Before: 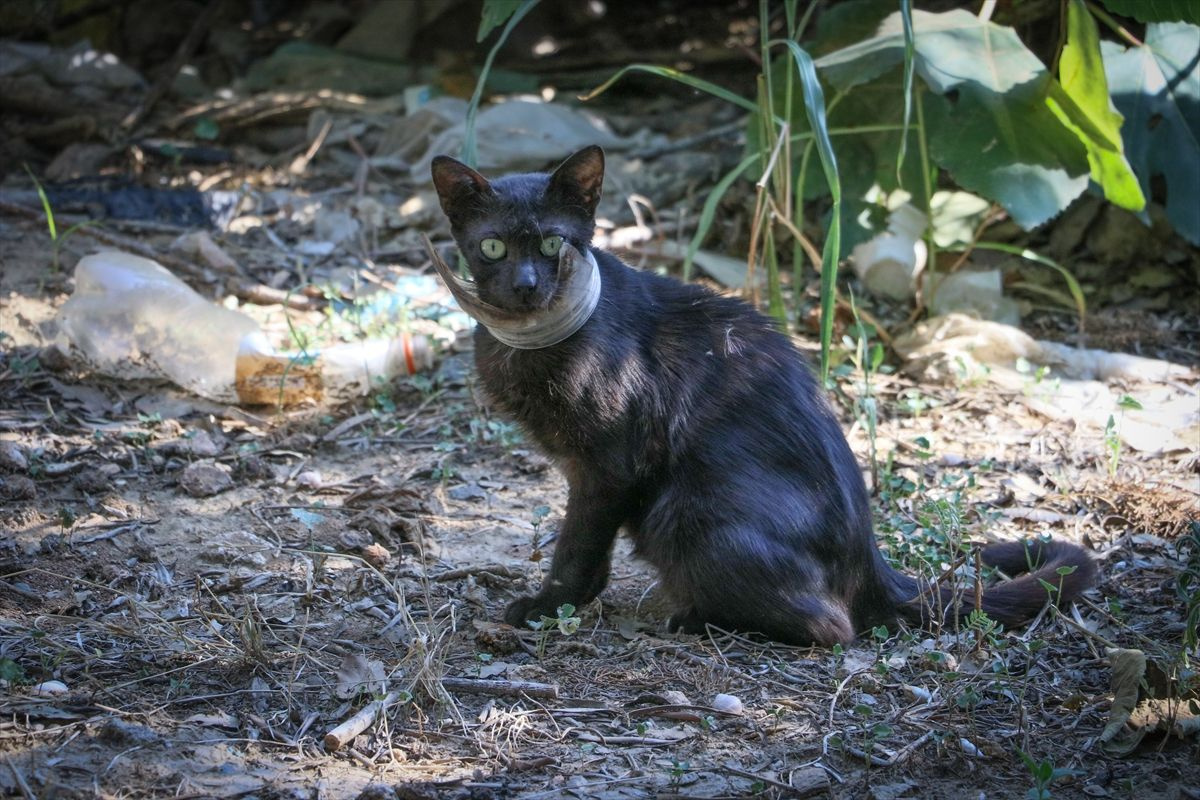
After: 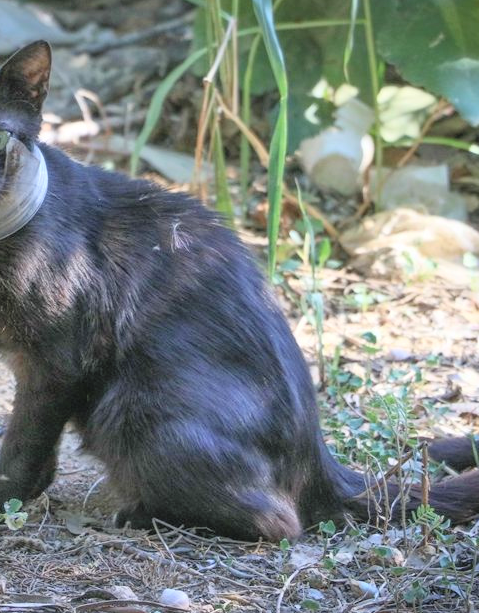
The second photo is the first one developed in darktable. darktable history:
crop: left 46.103%, top 13.16%, right 13.948%, bottom 10.112%
contrast brightness saturation: contrast 0.103, brightness 0.32, saturation 0.138
